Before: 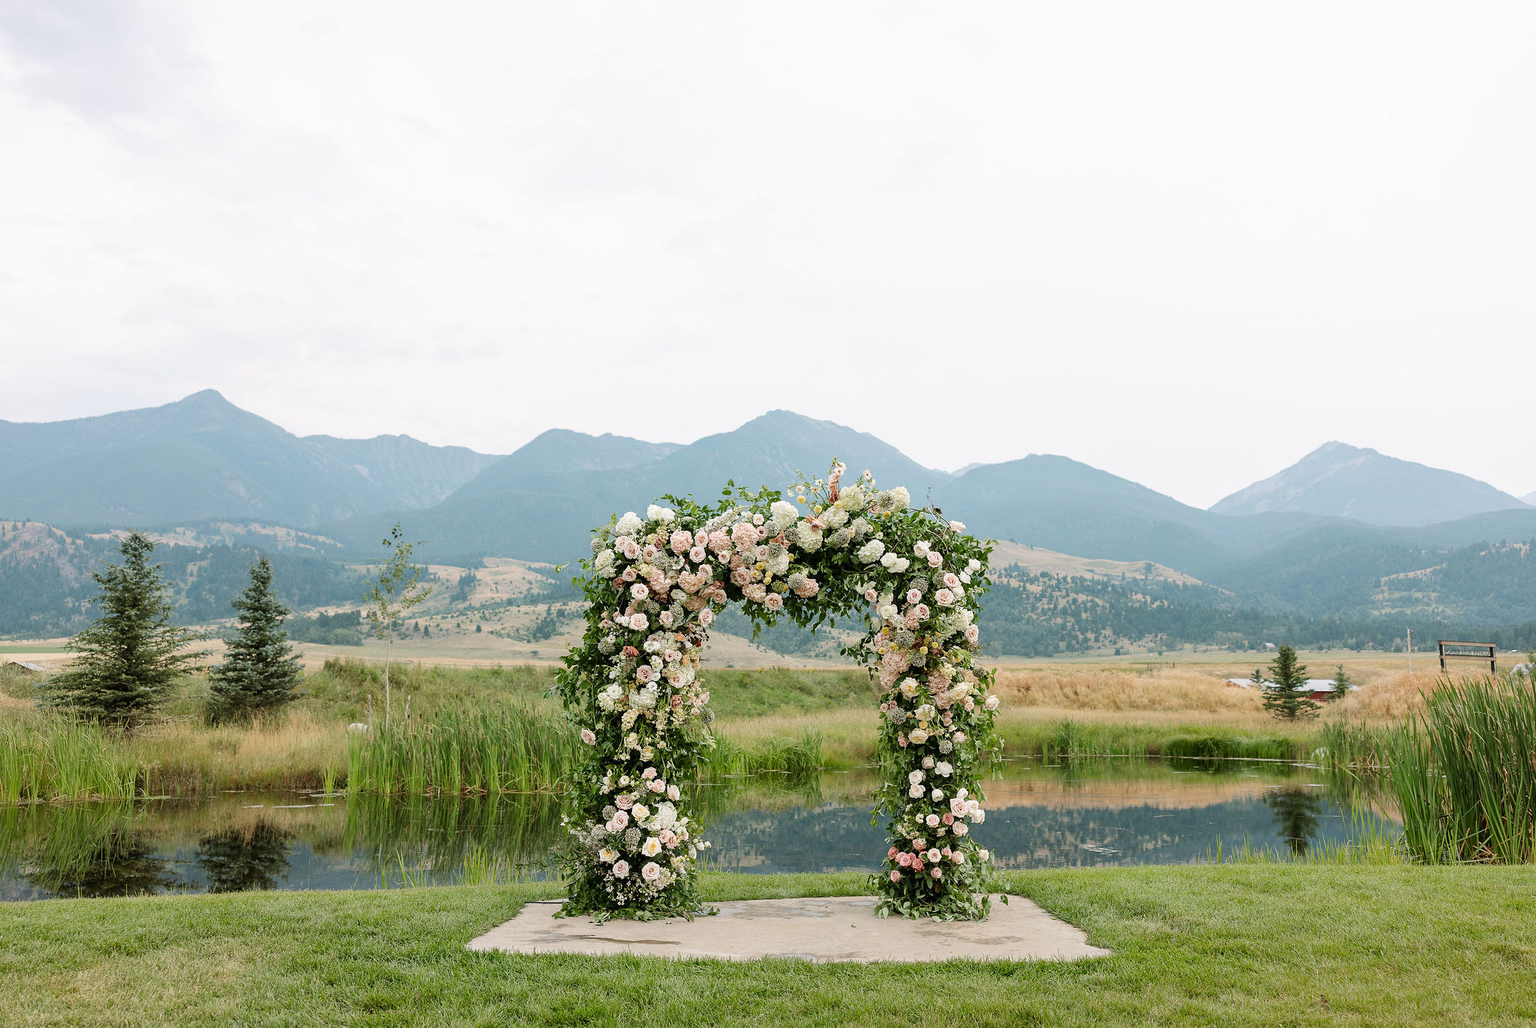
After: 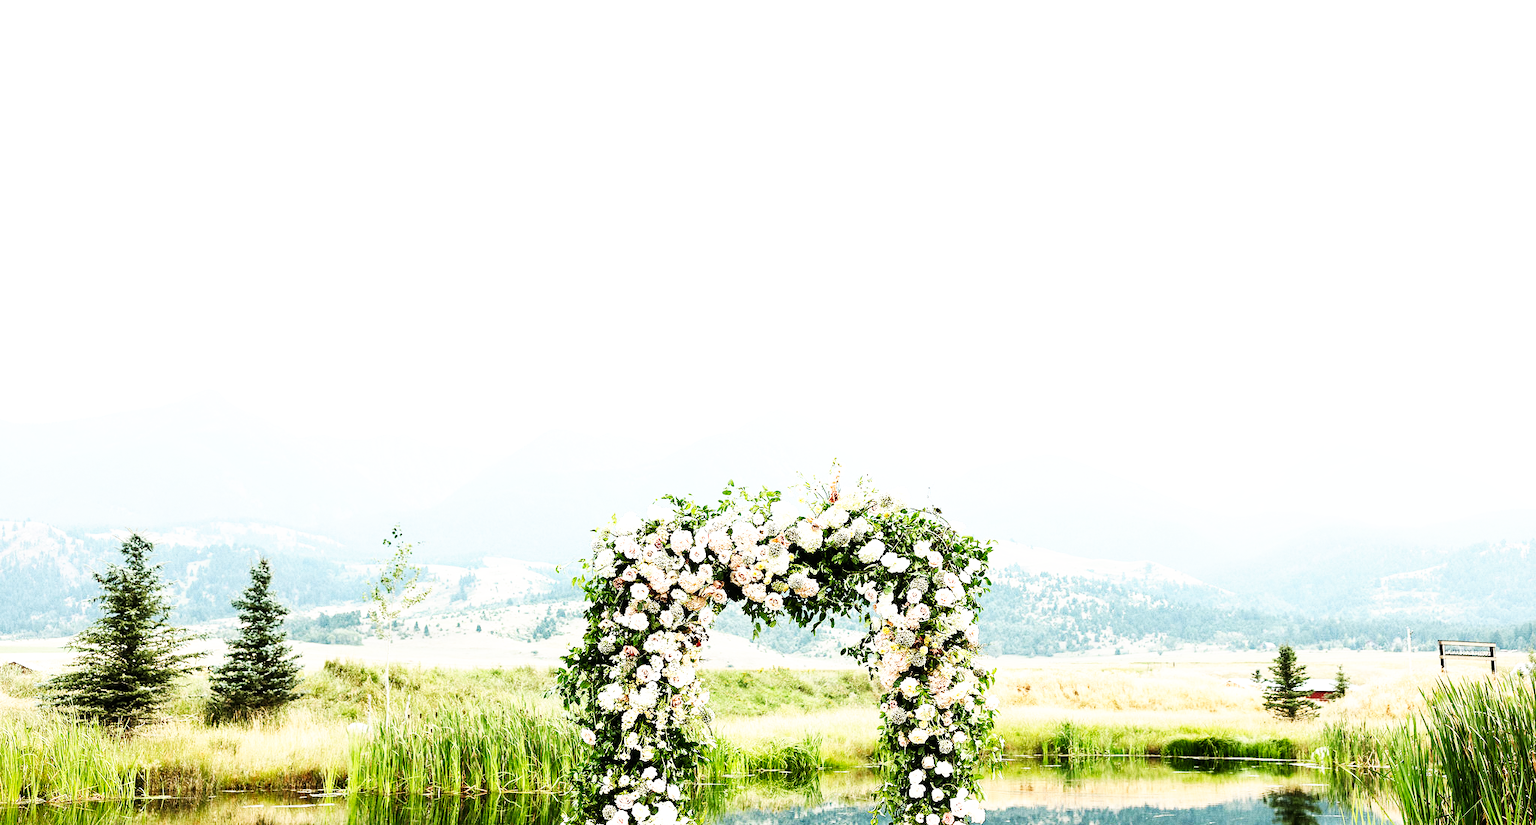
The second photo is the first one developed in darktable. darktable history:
crop: bottom 19.644%
base curve: curves: ch0 [(0, 0) (0.007, 0.004) (0.027, 0.03) (0.046, 0.07) (0.207, 0.54) (0.442, 0.872) (0.673, 0.972) (1, 1)], preserve colors none
exposure: exposure 0.161 EV, compensate highlight preservation false
grain: coarseness 0.47 ISO
tone equalizer: -8 EV -0.75 EV, -7 EV -0.7 EV, -6 EV -0.6 EV, -5 EV -0.4 EV, -3 EV 0.4 EV, -2 EV 0.6 EV, -1 EV 0.7 EV, +0 EV 0.75 EV, edges refinement/feathering 500, mask exposure compensation -1.57 EV, preserve details no
